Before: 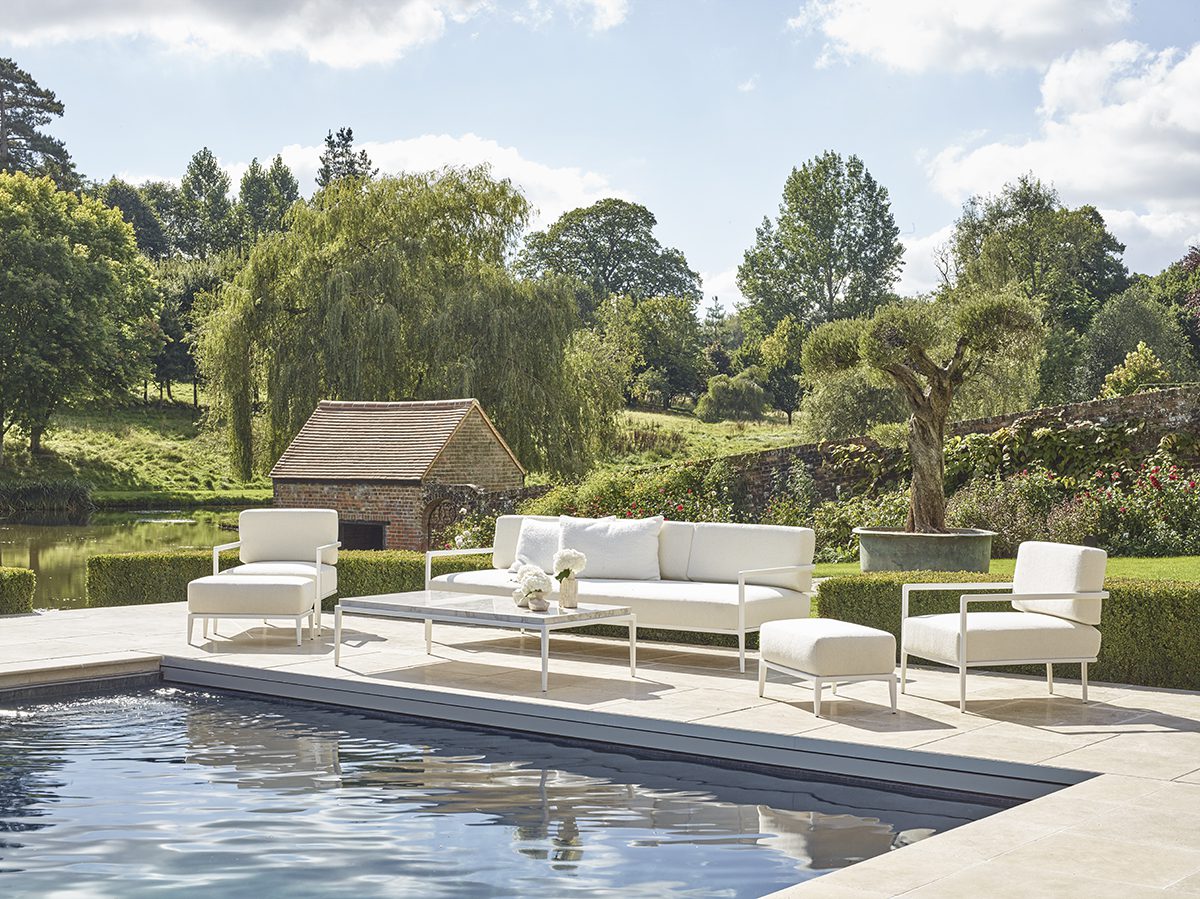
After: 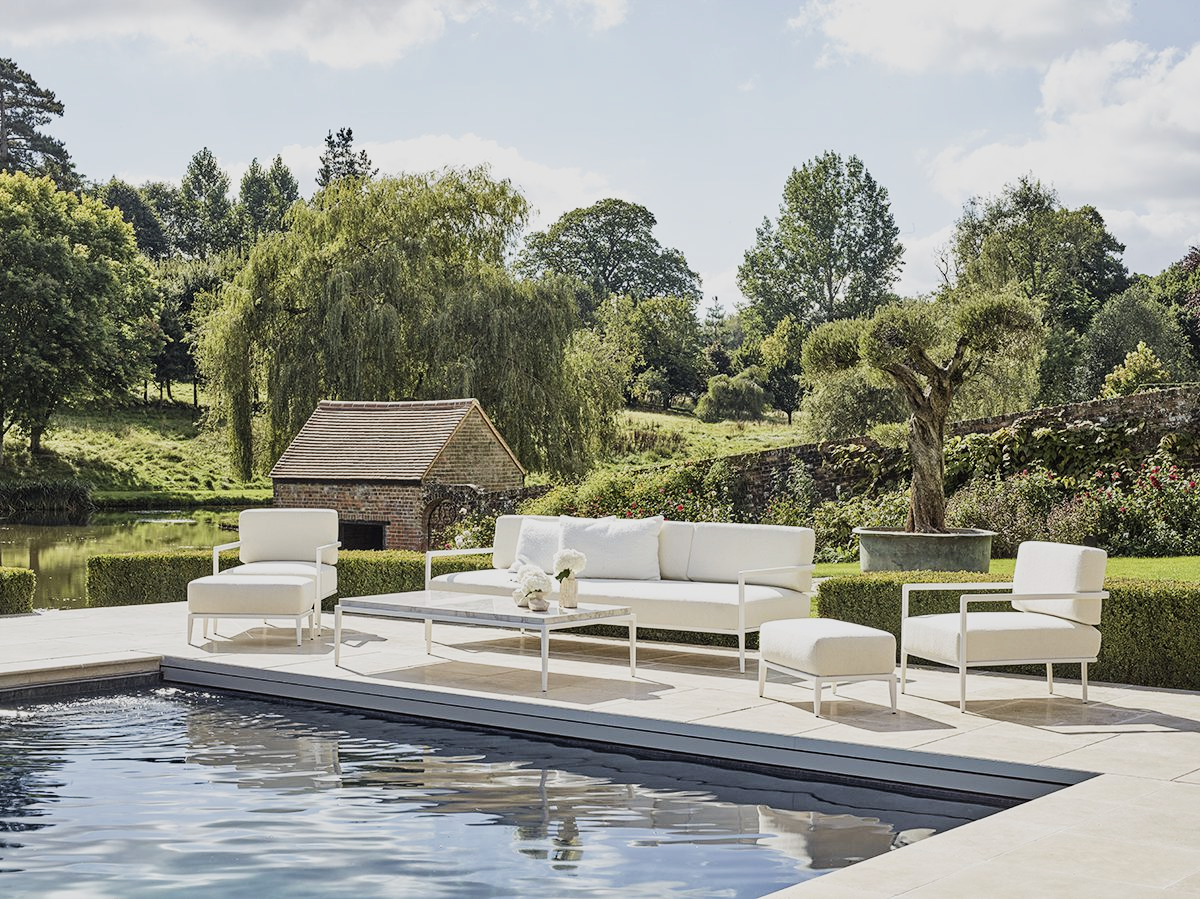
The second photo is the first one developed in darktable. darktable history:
filmic rgb: black relative exposure -5.12 EV, white relative exposure 3.97 EV, hardness 2.9, contrast 1.297, highlights saturation mix -29.98%, iterations of high-quality reconstruction 10, contrast in shadows safe
